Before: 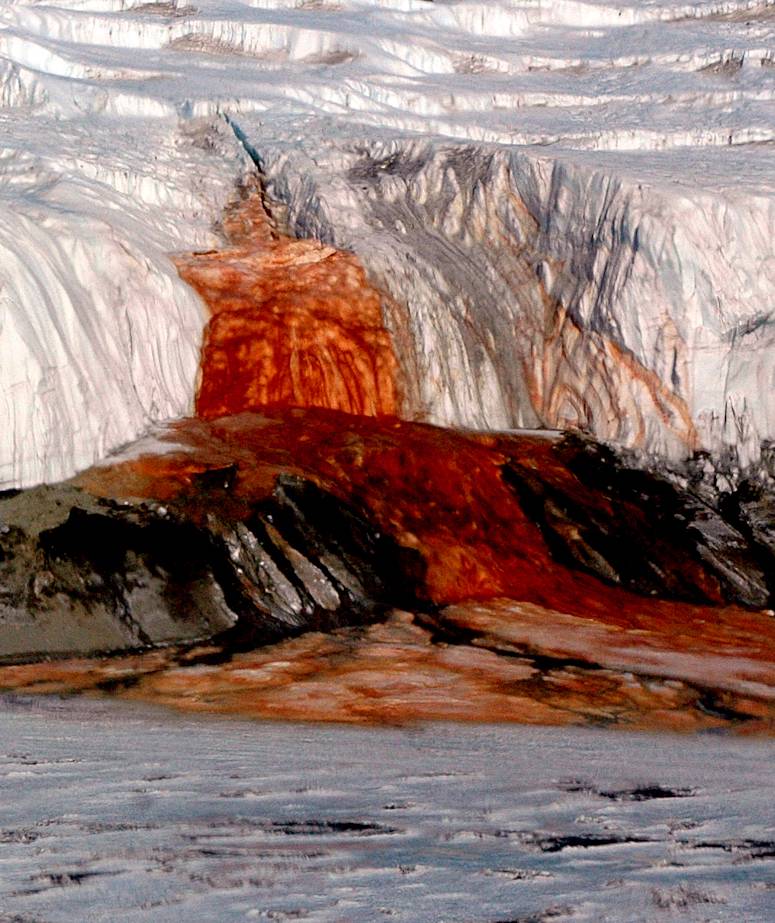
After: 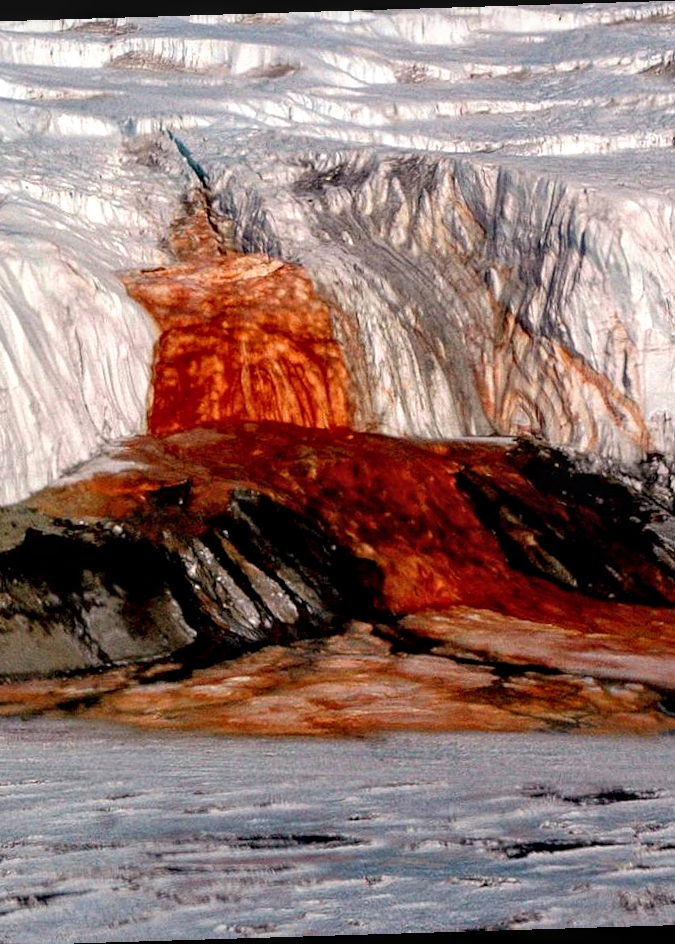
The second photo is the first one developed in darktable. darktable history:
crop: left 7.598%, right 7.873%
rotate and perspective: rotation -1.75°, automatic cropping off
local contrast: on, module defaults
exposure: exposure 0.191 EV, compensate highlight preservation false
